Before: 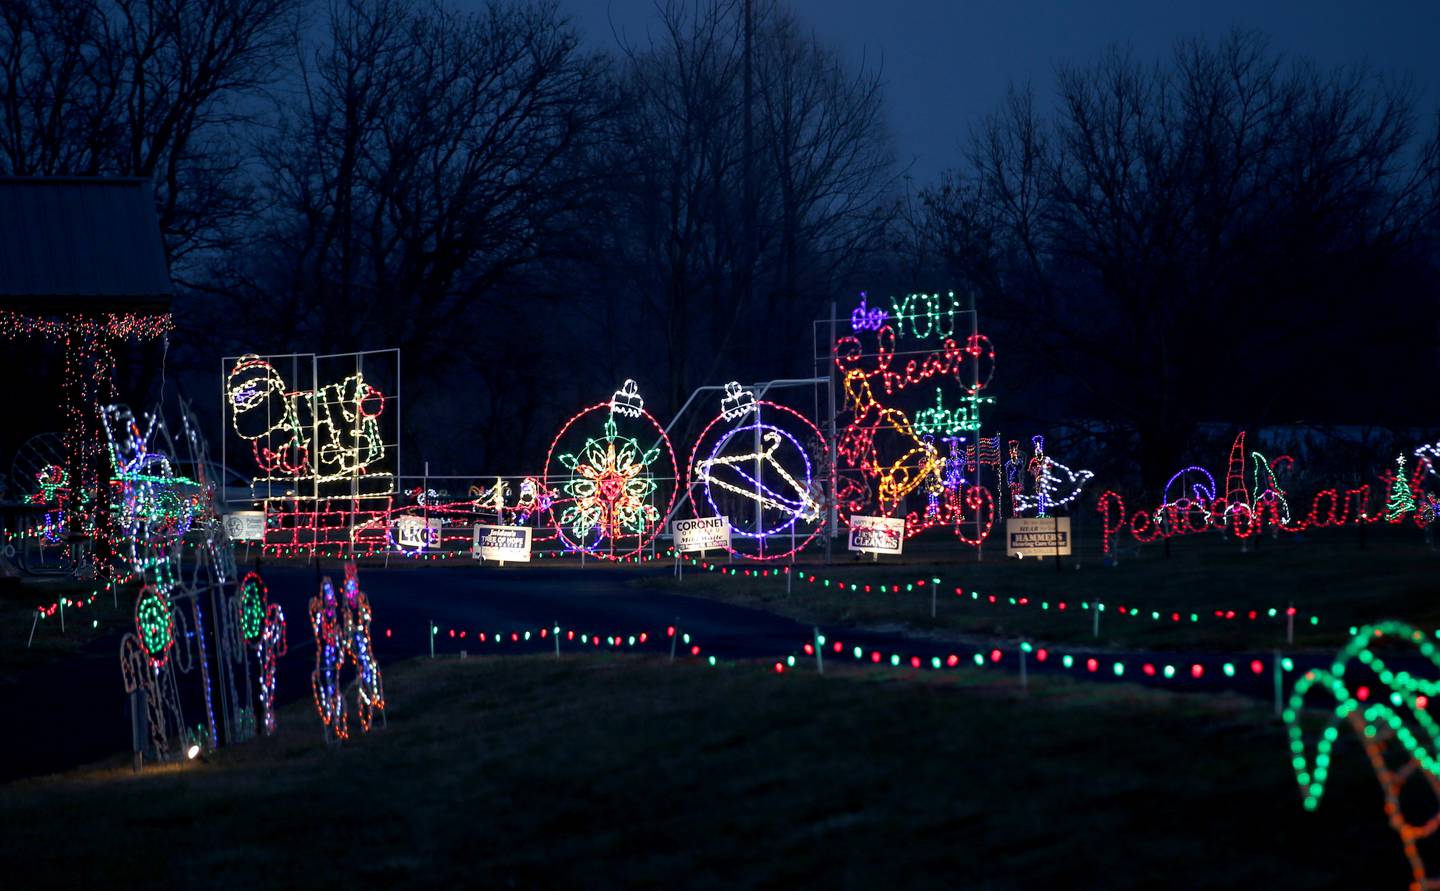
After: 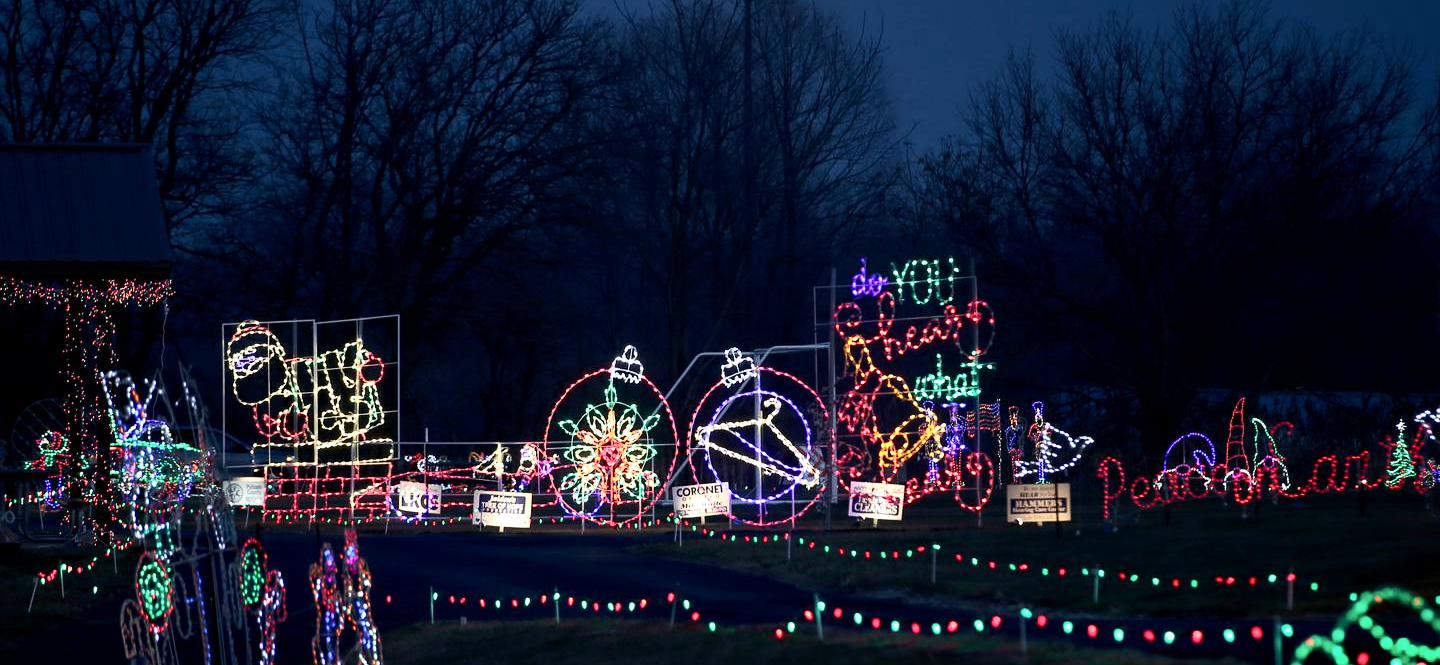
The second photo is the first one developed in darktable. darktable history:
crop: top 3.879%, bottom 21.428%
contrast brightness saturation: contrast 0.24, brightness 0.091
contrast equalizer: octaves 7, y [[0.6 ×6], [0.55 ×6], [0 ×6], [0 ×6], [0 ×6]], mix 0.155
